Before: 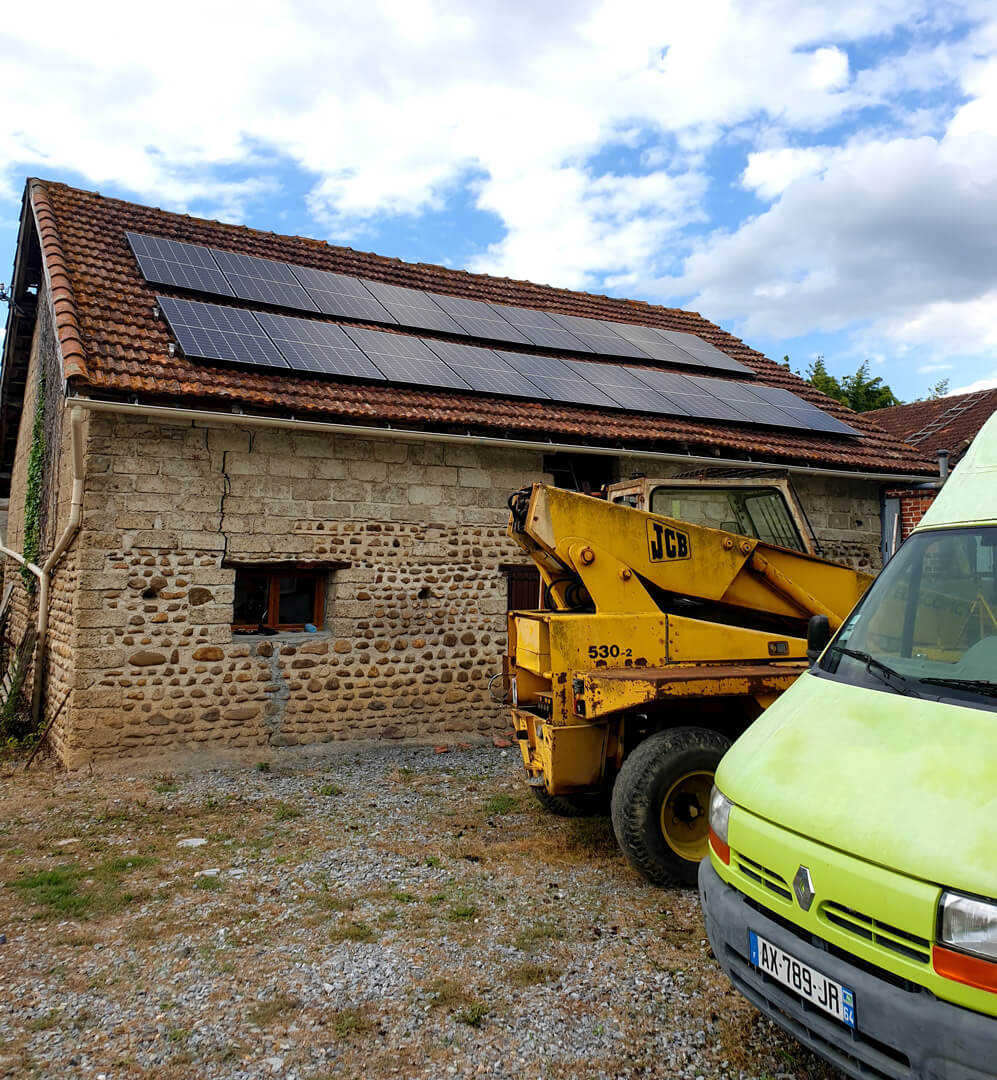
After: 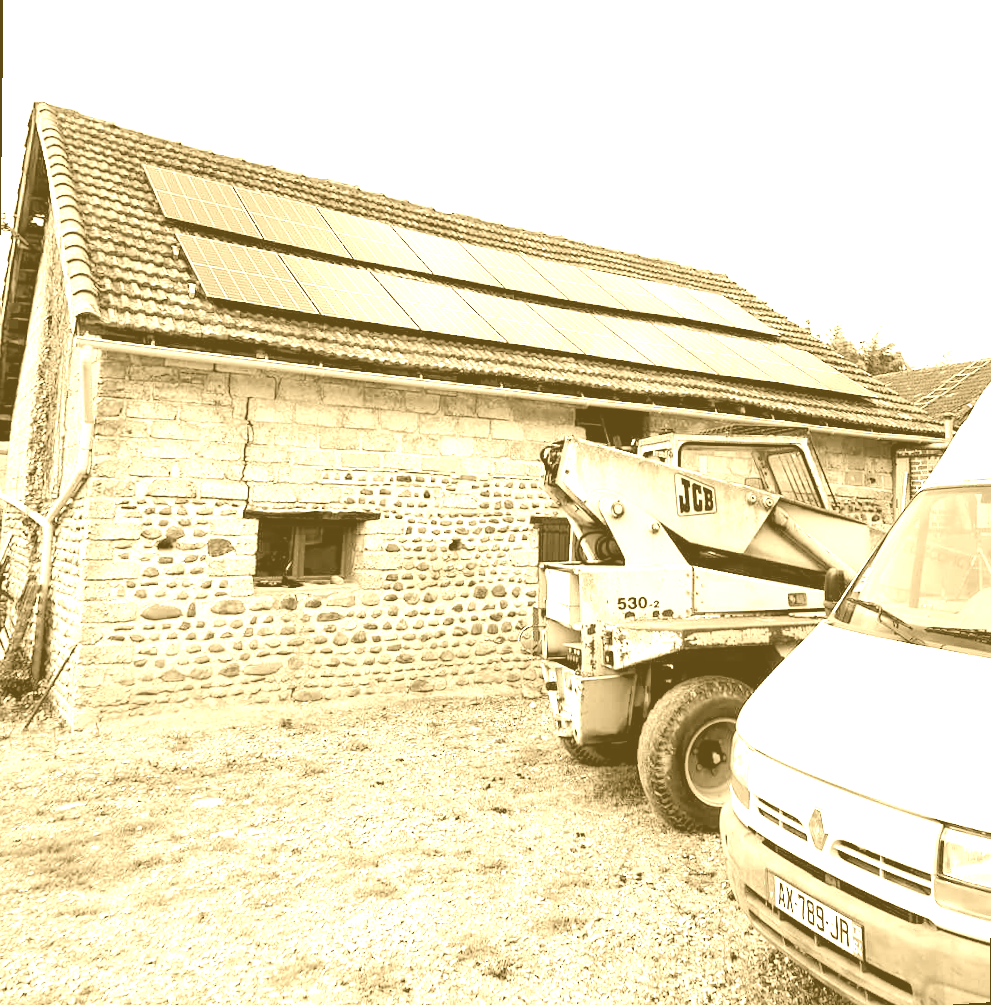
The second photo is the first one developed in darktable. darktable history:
rotate and perspective: rotation 0.679°, lens shift (horizontal) 0.136, crop left 0.009, crop right 0.991, crop top 0.078, crop bottom 0.95
colorize: hue 36°, source mix 100%
tone curve: curves: ch0 [(0, 0) (0.003, 0.022) (0.011, 0.025) (0.025, 0.032) (0.044, 0.055) (0.069, 0.089) (0.1, 0.133) (0.136, 0.18) (0.177, 0.231) (0.224, 0.291) (0.277, 0.35) (0.335, 0.42) (0.399, 0.496) (0.468, 0.561) (0.543, 0.632) (0.623, 0.706) (0.709, 0.783) (0.801, 0.865) (0.898, 0.947) (1, 1)], preserve colors none
exposure: black level correction 0, exposure 1.1 EV, compensate highlight preservation false
